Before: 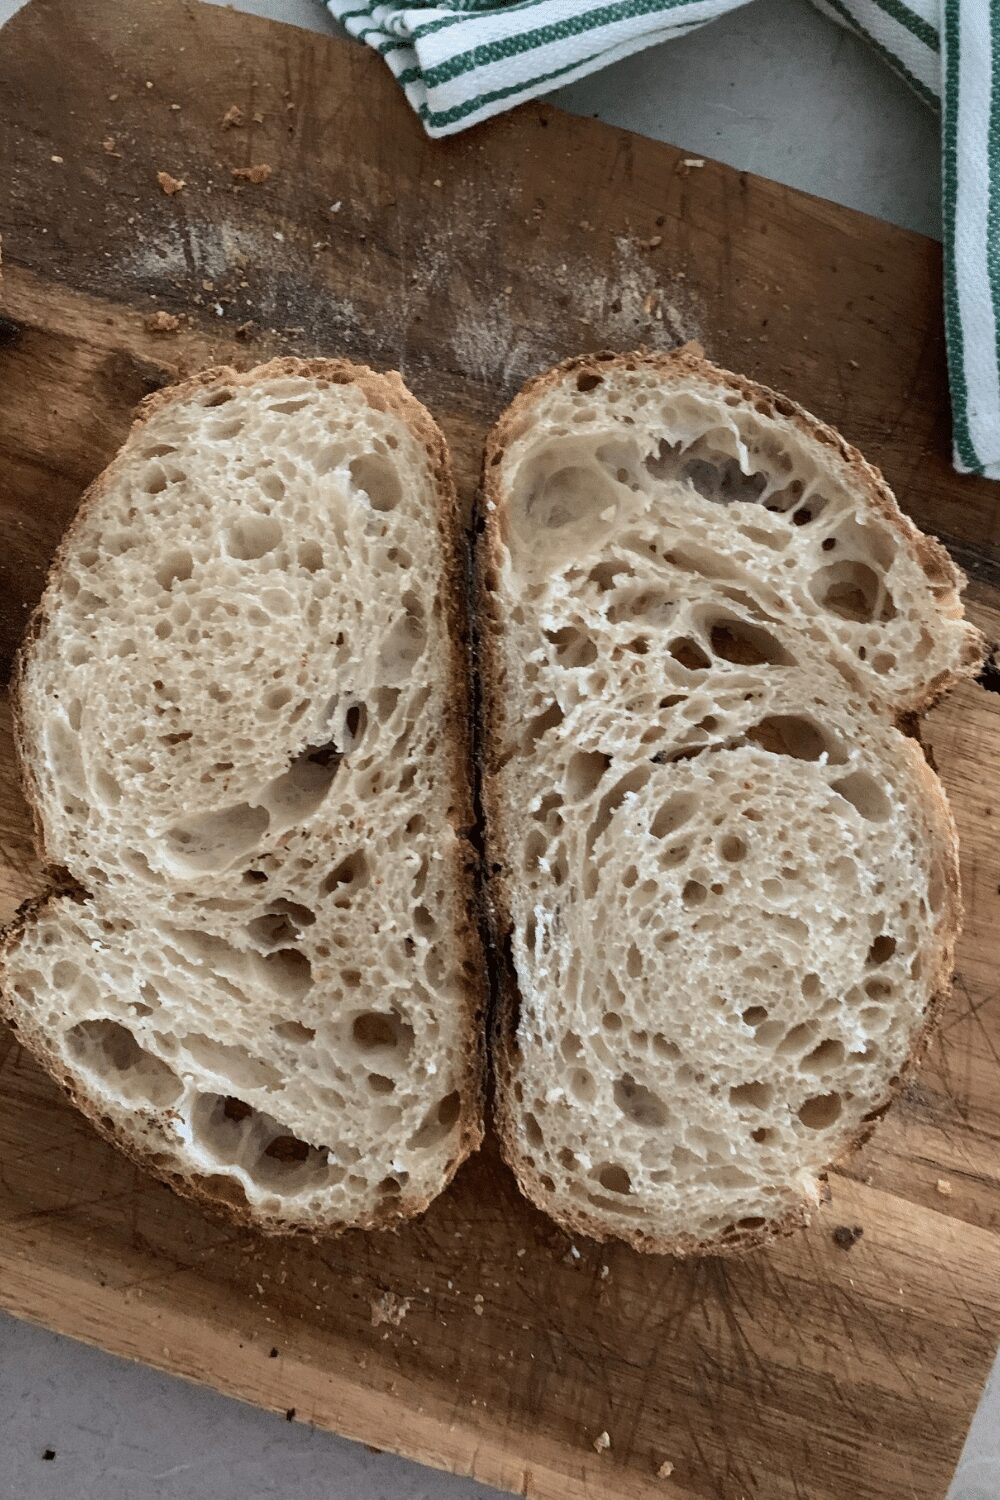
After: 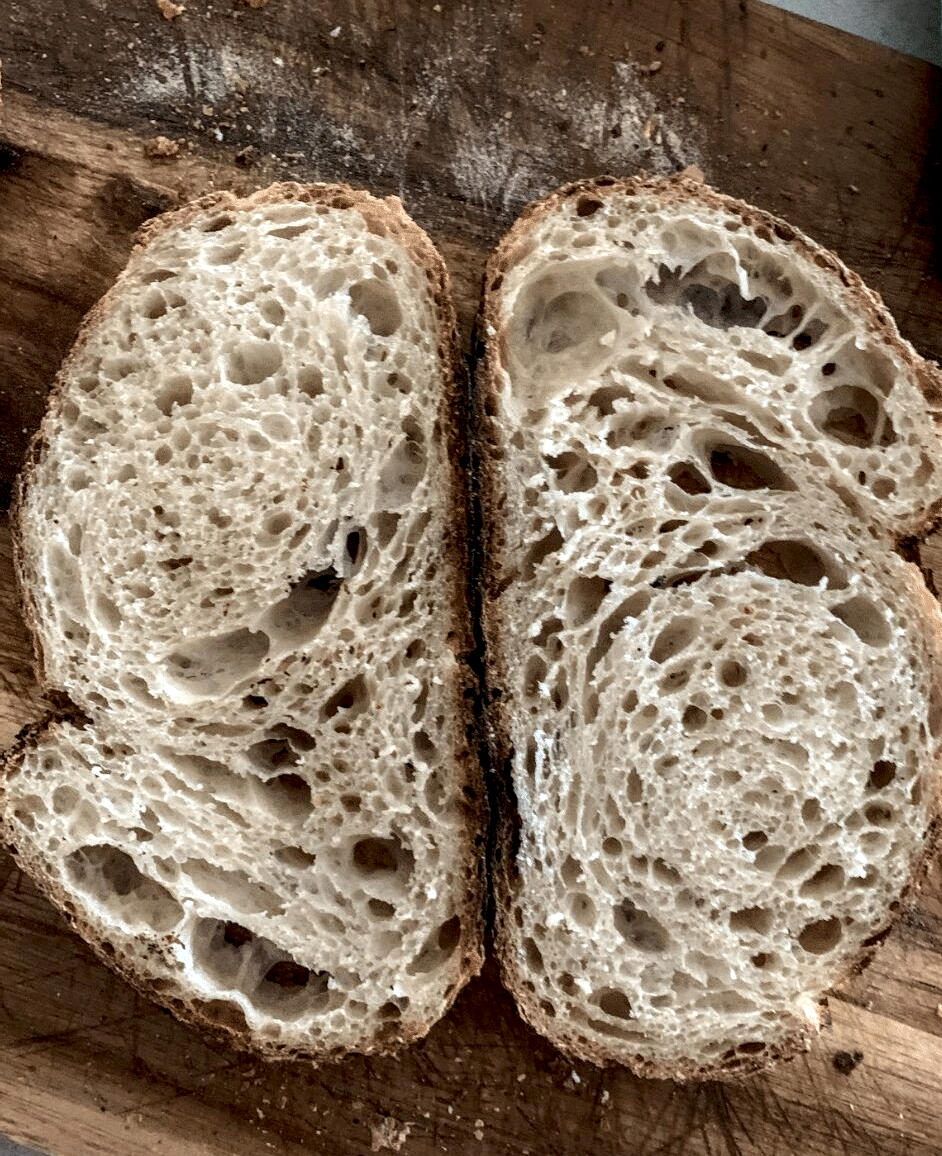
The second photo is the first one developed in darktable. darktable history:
crop and rotate: angle 0.03°, top 11.643%, right 5.651%, bottom 11.189%
local contrast: highlights 60%, shadows 60%, detail 160%
